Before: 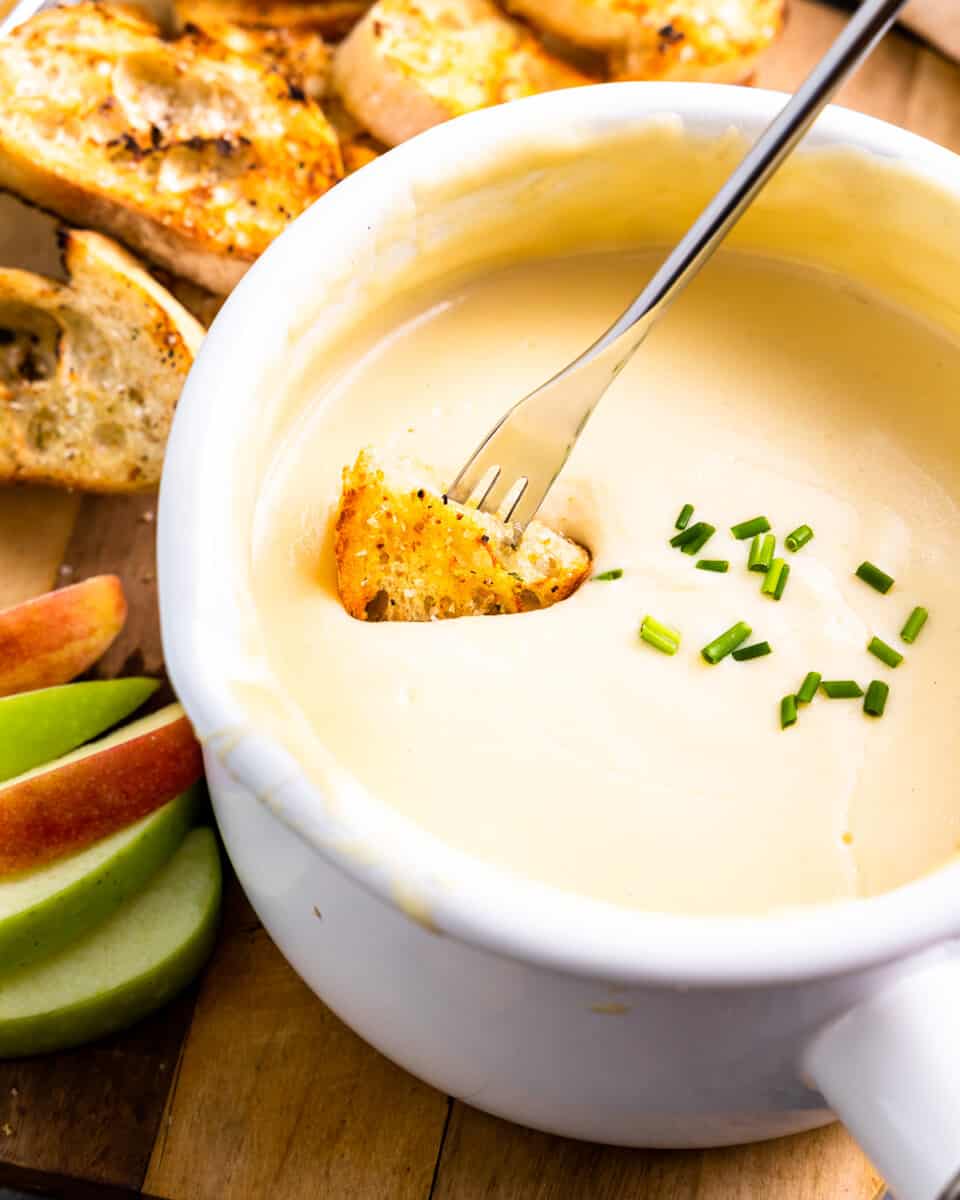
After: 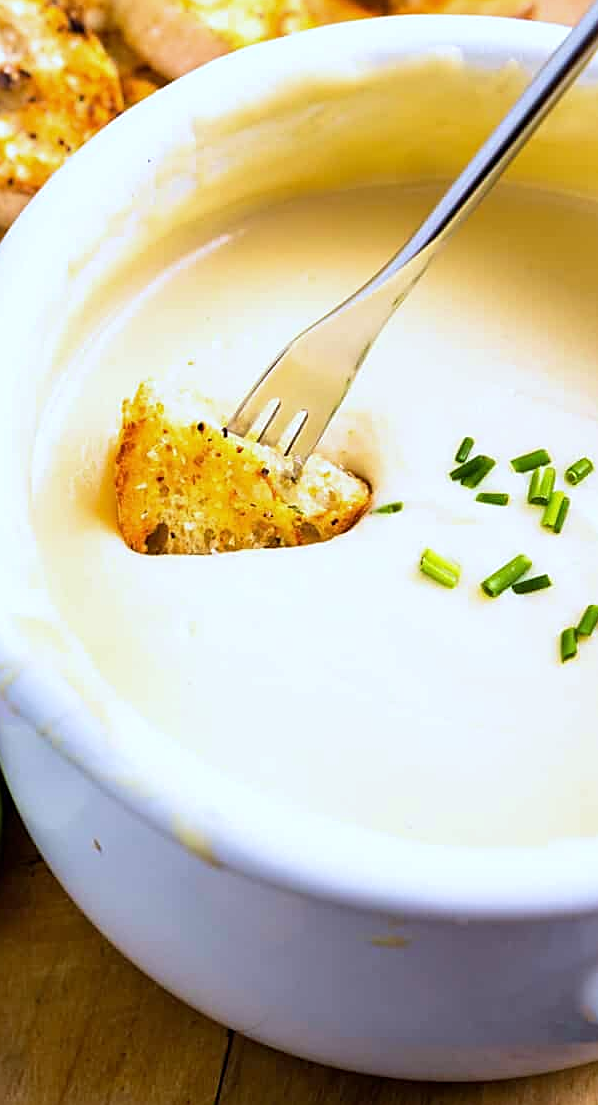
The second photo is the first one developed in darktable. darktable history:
white balance: red 0.931, blue 1.11
velvia: on, module defaults
sharpen: on, module defaults
crop and rotate: left 22.918%, top 5.629%, right 14.711%, bottom 2.247%
